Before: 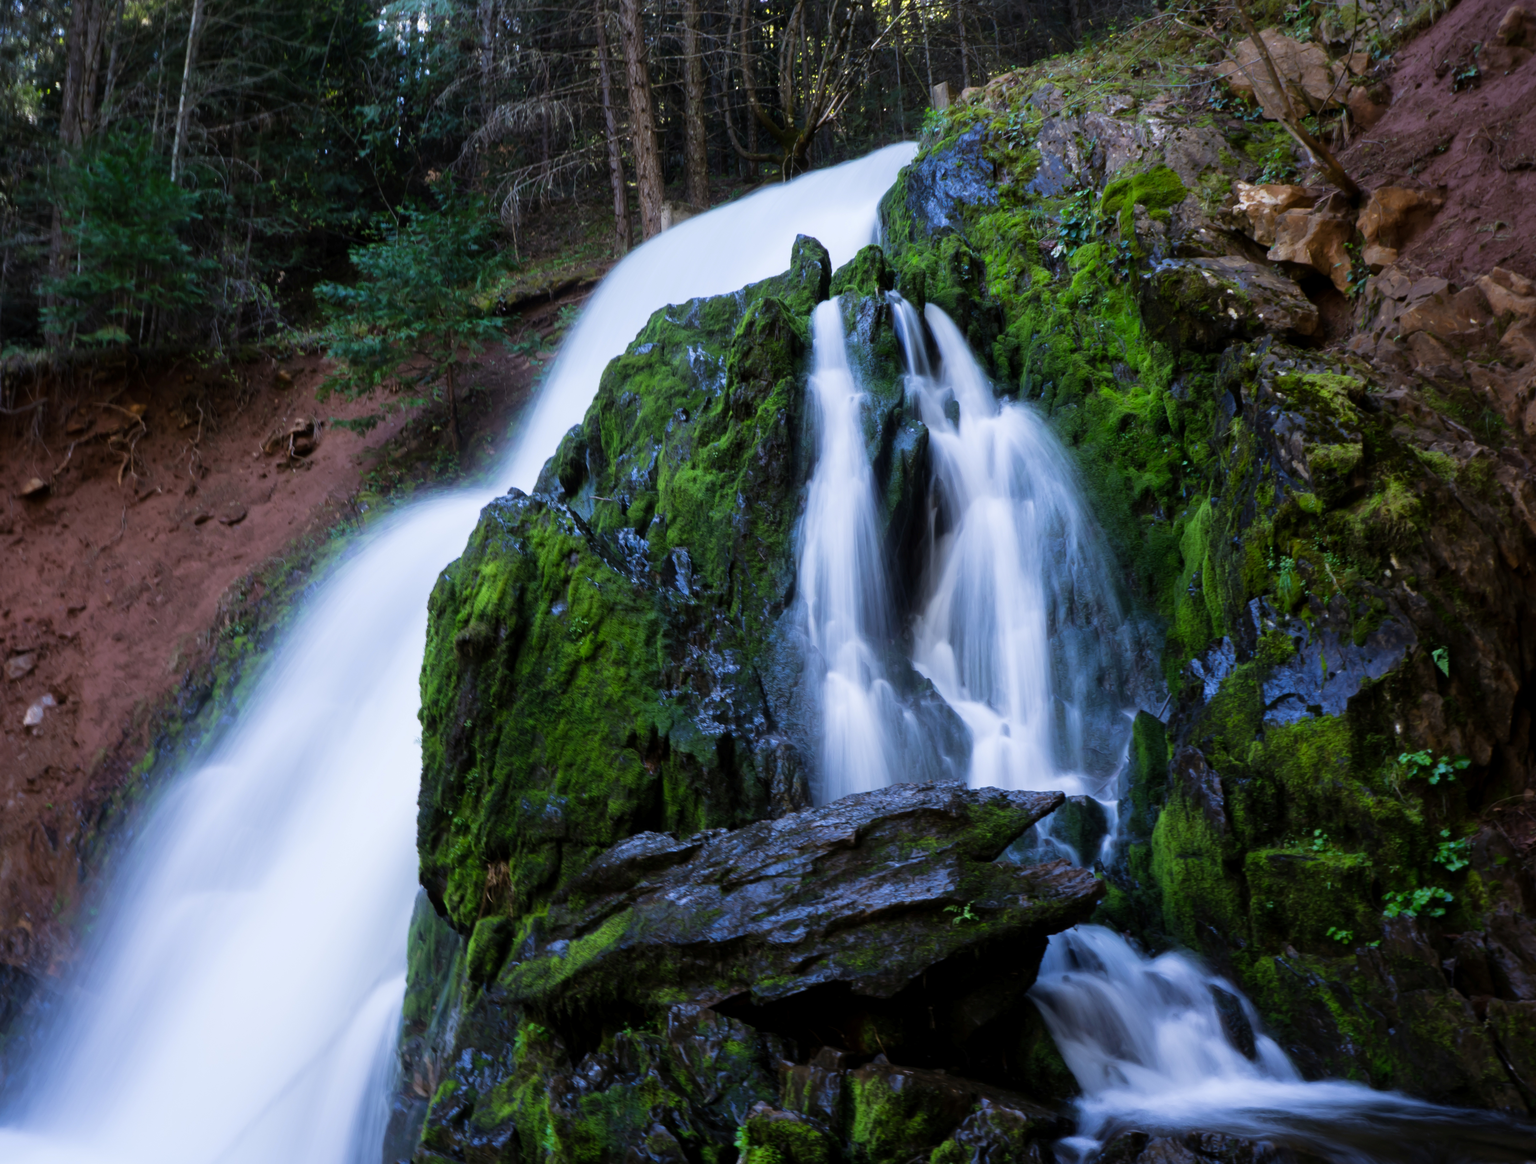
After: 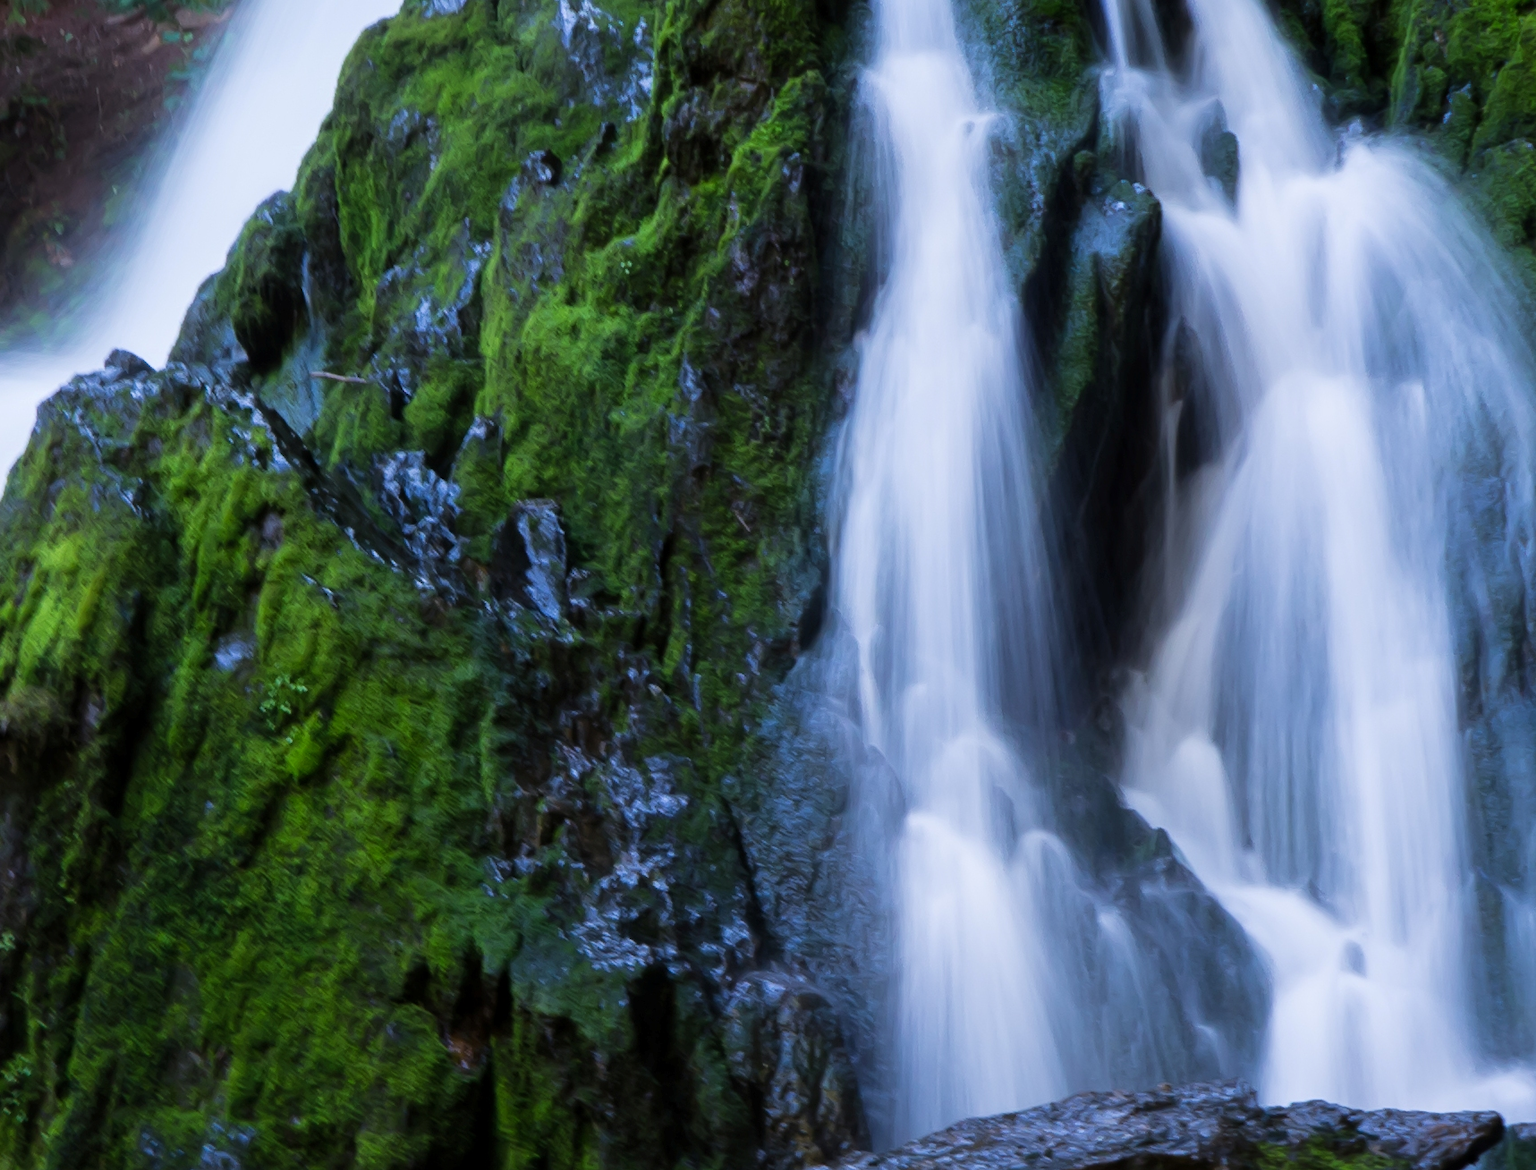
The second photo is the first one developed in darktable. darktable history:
crop: left 30.328%, top 29.909%, right 29.805%, bottom 30.01%
